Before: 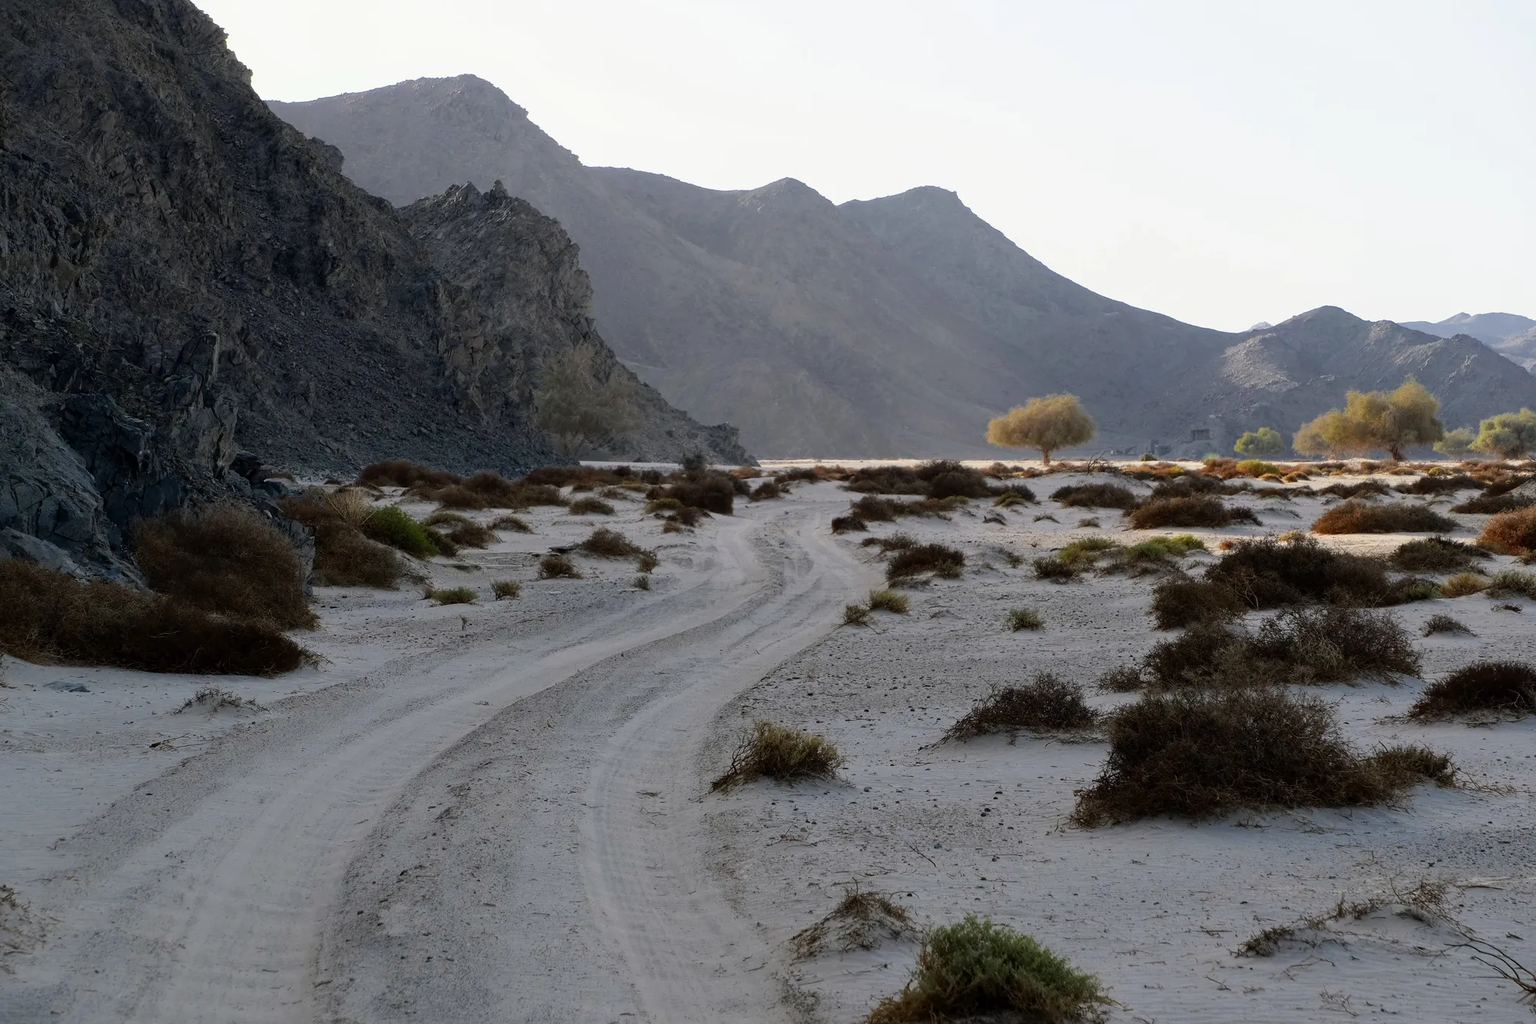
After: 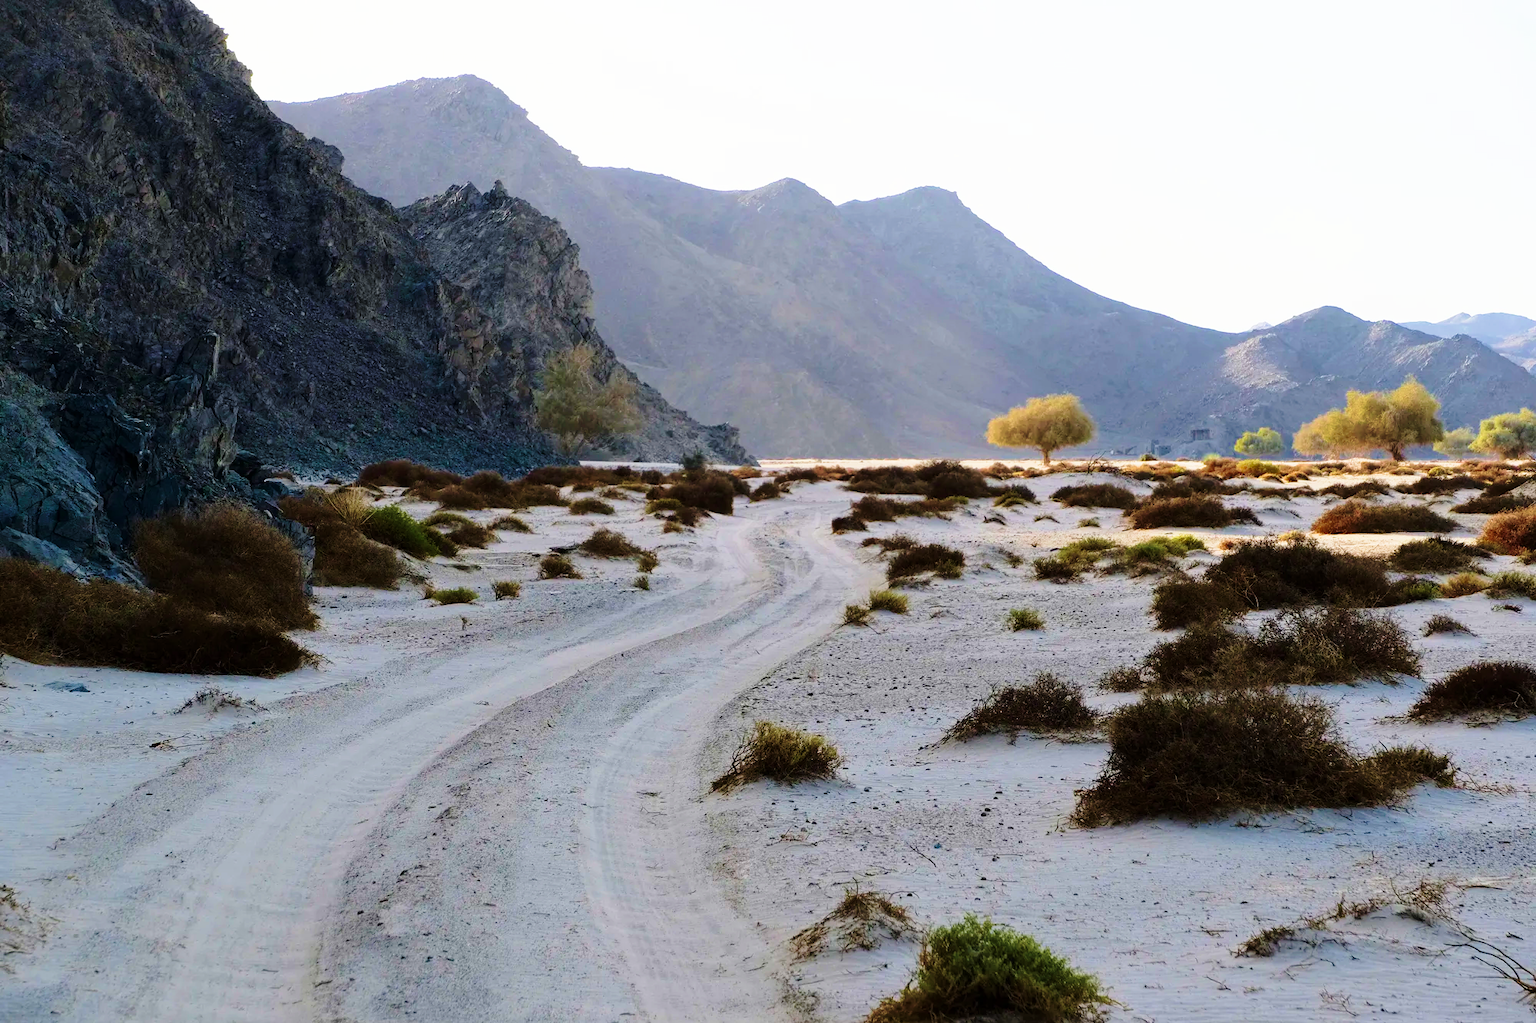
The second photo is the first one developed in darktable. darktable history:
base curve: curves: ch0 [(0, 0) (0.028, 0.03) (0.121, 0.232) (0.46, 0.748) (0.859, 0.968) (1, 1)], preserve colors none
velvia: strength 74%
